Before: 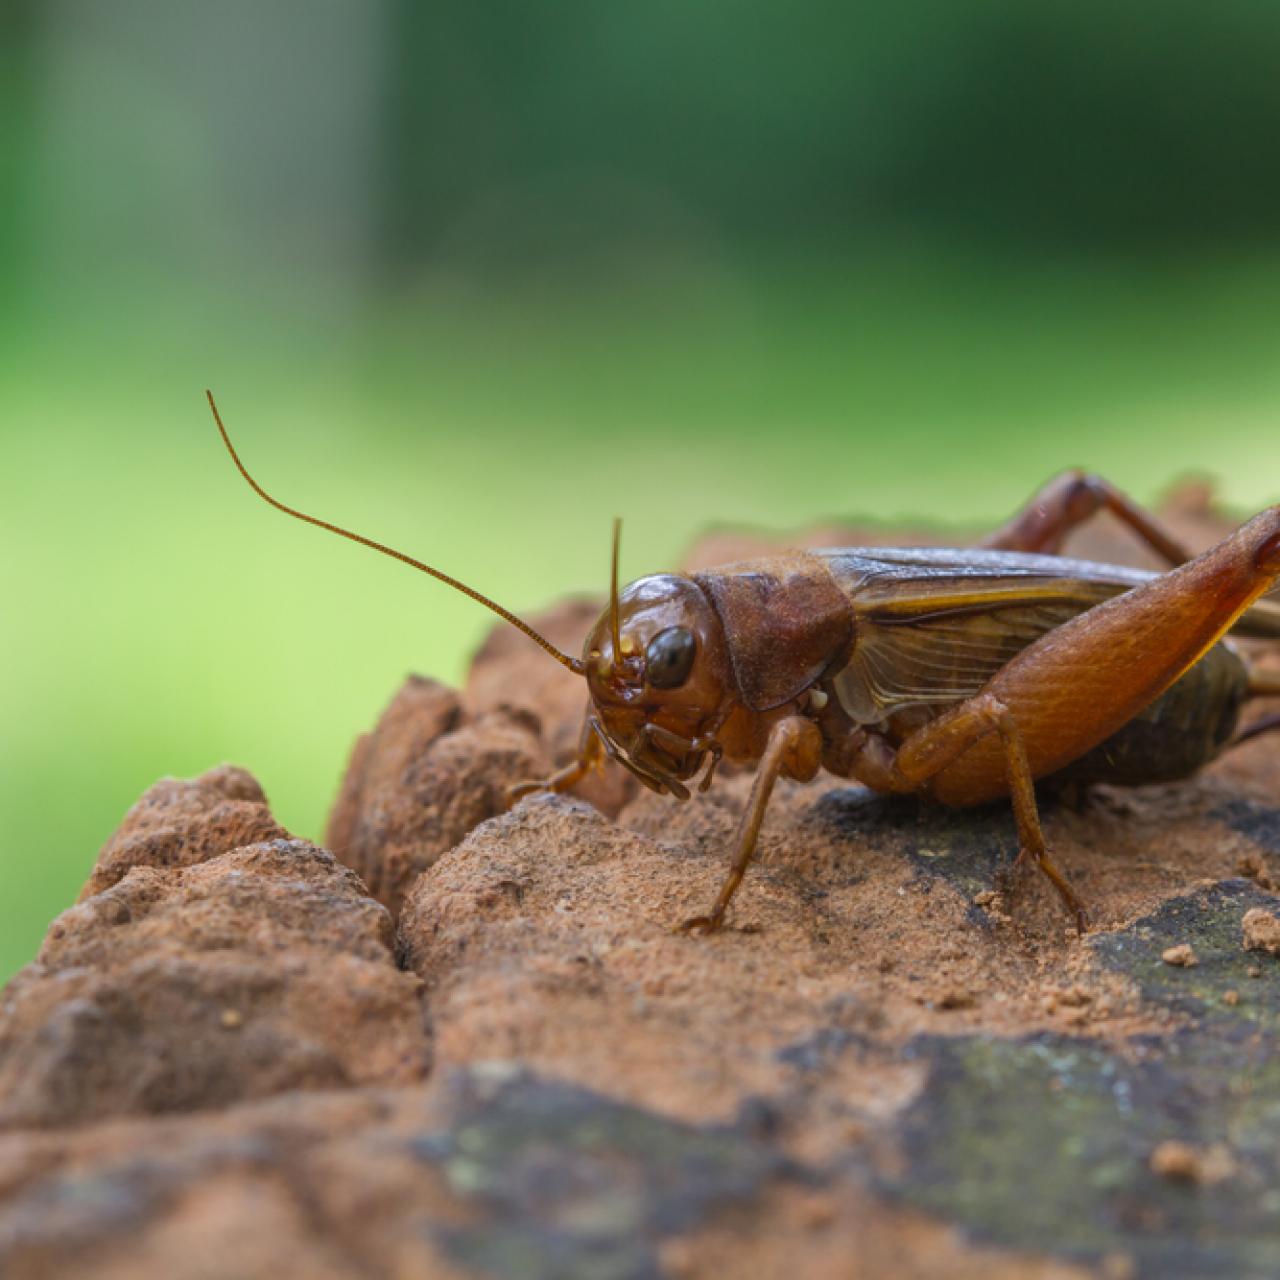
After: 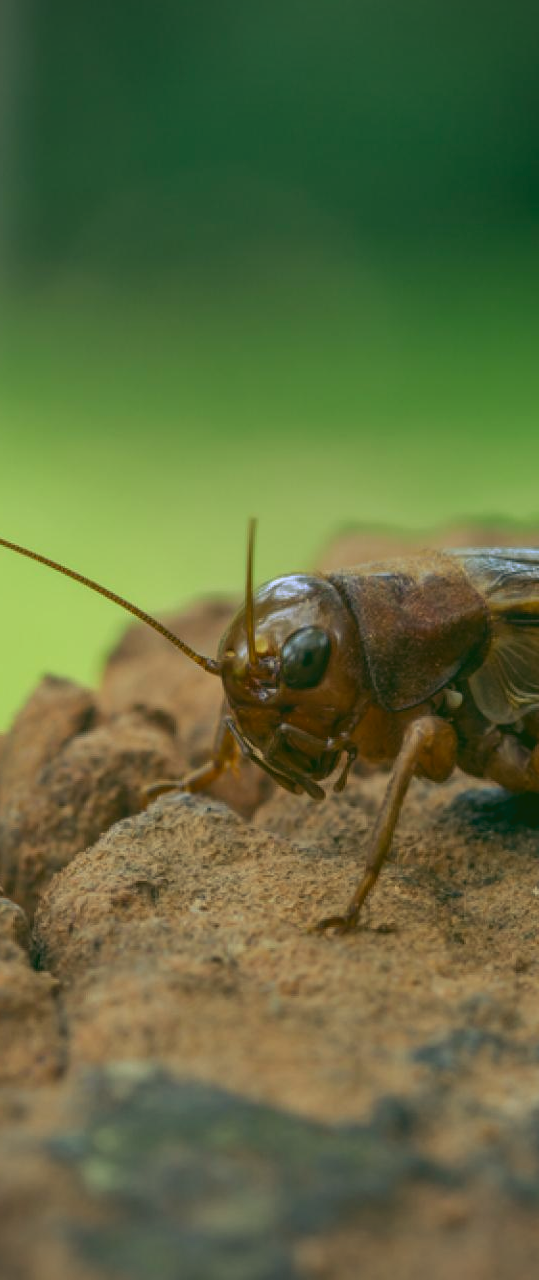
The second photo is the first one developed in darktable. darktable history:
rgb curve: curves: ch0 [(0.123, 0.061) (0.995, 0.887)]; ch1 [(0.06, 0.116) (1, 0.906)]; ch2 [(0, 0) (0.824, 0.69) (1, 1)], mode RGB, independent channels, compensate middle gray true
crop: left 28.583%, right 29.231%
vignetting: fall-off radius 63.6%
